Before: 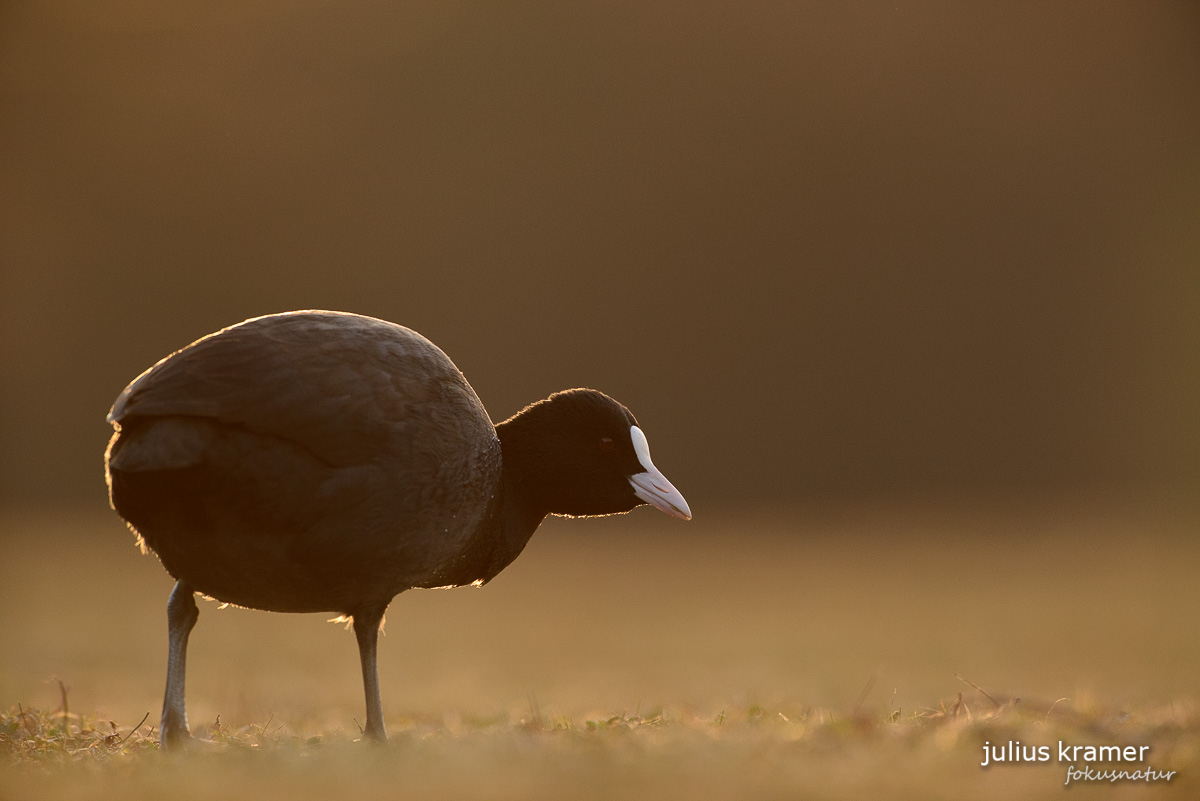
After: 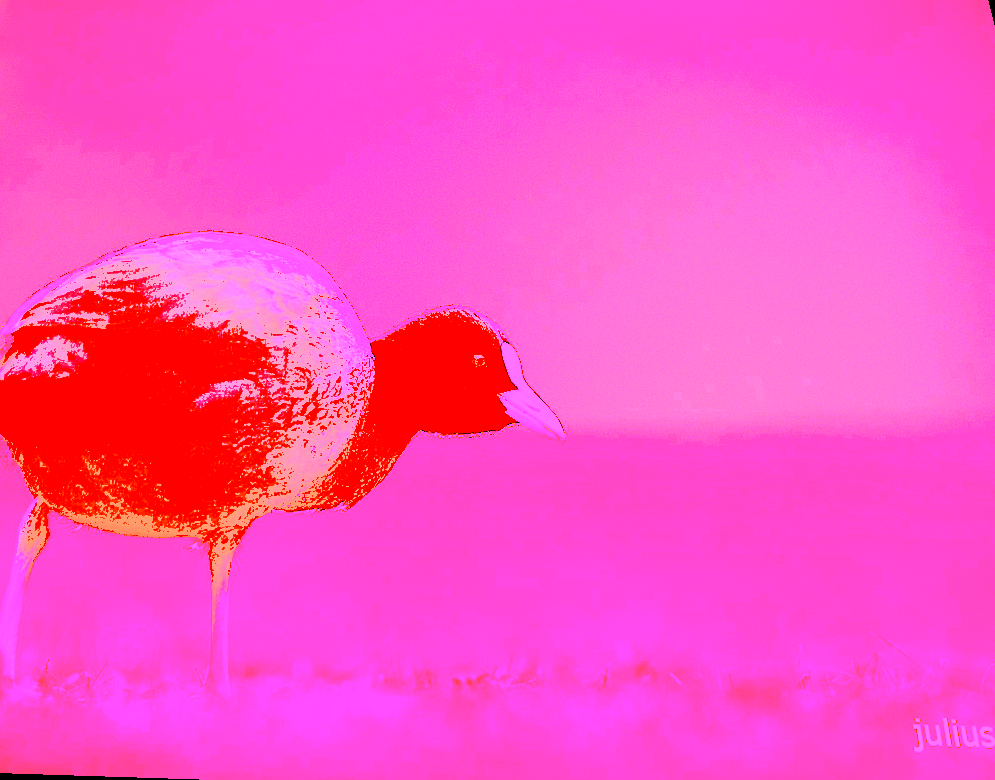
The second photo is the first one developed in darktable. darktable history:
contrast brightness saturation: contrast 0.16, saturation 0.32
white balance: red 8, blue 8
sharpen: on, module defaults
rotate and perspective: rotation 0.72°, lens shift (vertical) -0.352, lens shift (horizontal) -0.051, crop left 0.152, crop right 0.859, crop top 0.019, crop bottom 0.964
shadows and highlights: low approximation 0.01, soften with gaussian
